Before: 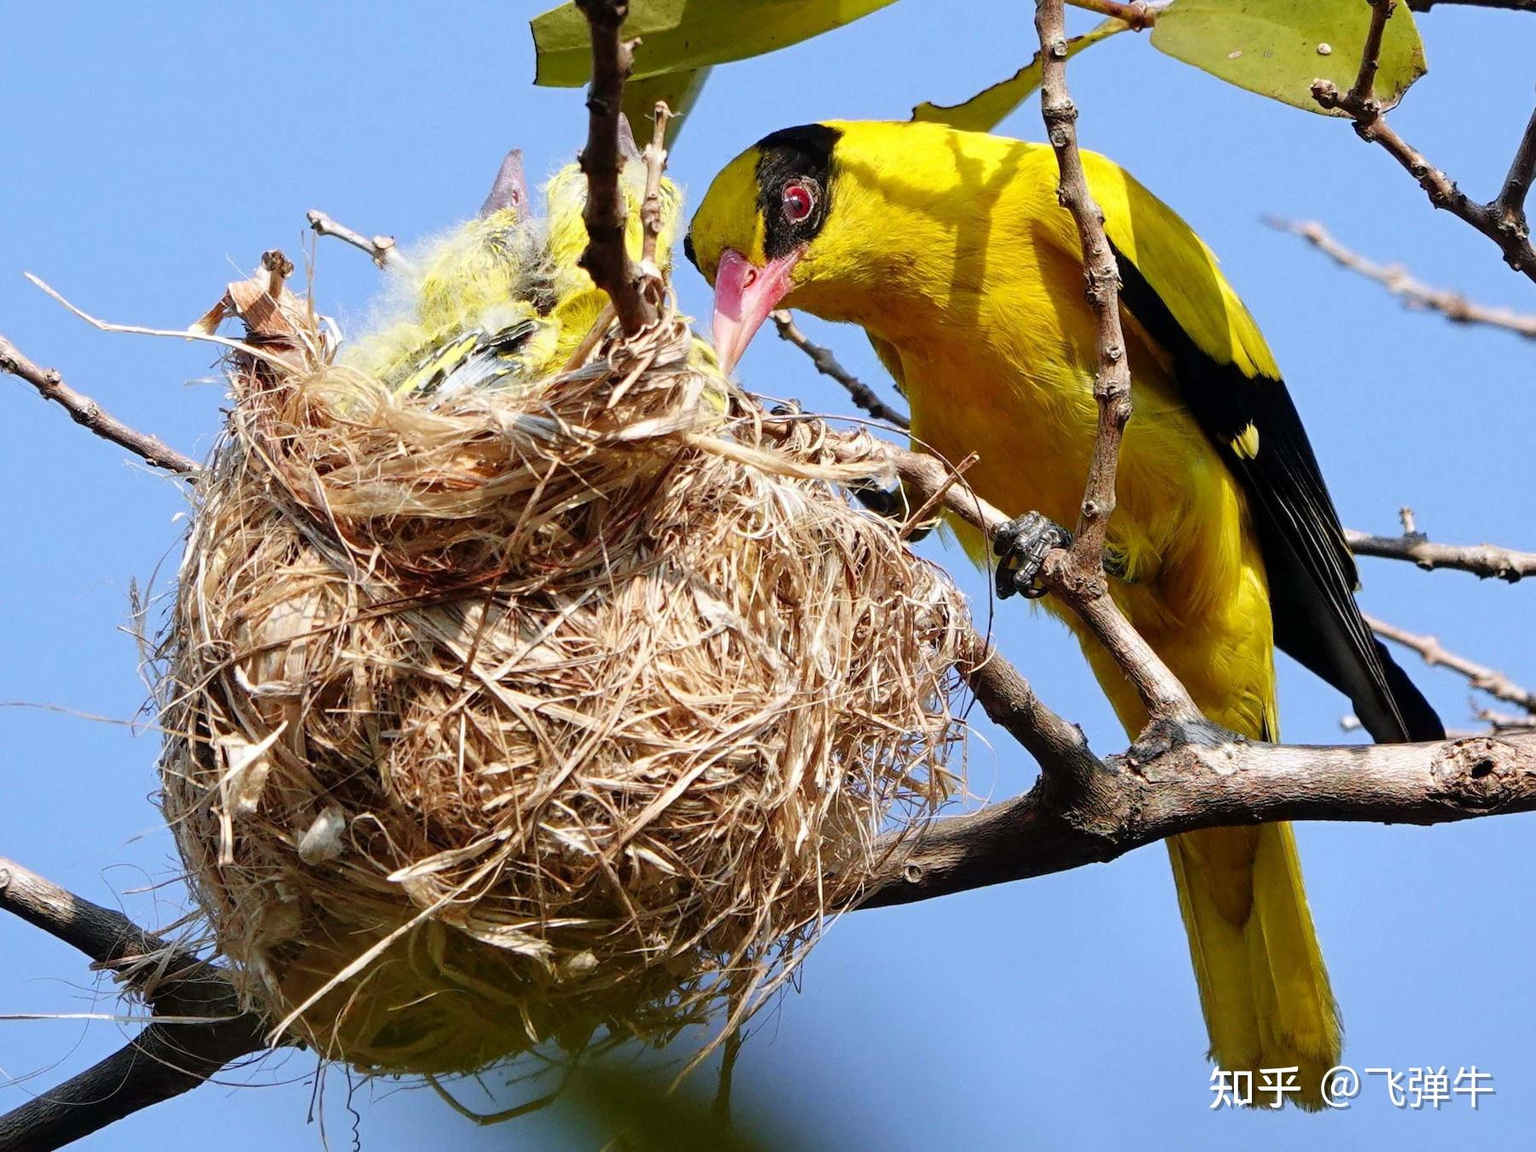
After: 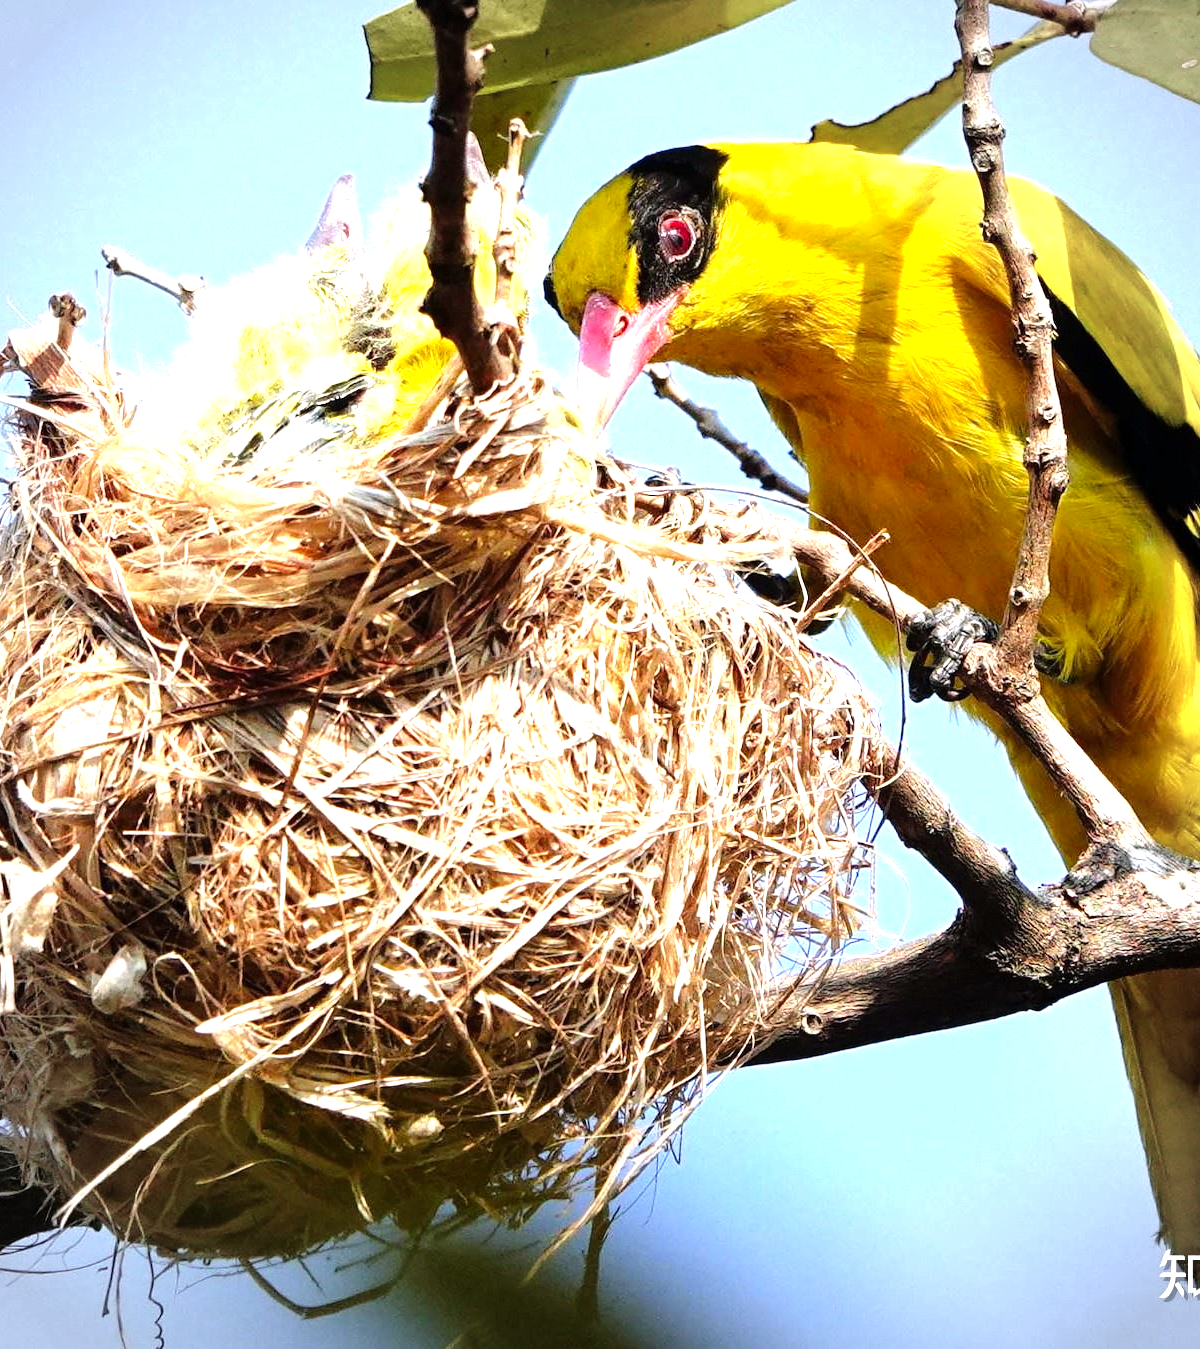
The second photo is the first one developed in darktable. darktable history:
crop and rotate: left 14.372%, right 18.946%
levels: levels [0, 0.352, 0.703]
tone curve: curves: ch0 [(0, 0) (0.058, 0.037) (0.214, 0.183) (0.304, 0.288) (0.561, 0.554) (0.687, 0.677) (0.768, 0.768) (0.858, 0.861) (0.987, 0.945)]; ch1 [(0, 0) (0.172, 0.123) (0.312, 0.296) (0.432, 0.448) (0.471, 0.469) (0.502, 0.5) (0.521, 0.505) (0.565, 0.569) (0.663, 0.663) (0.703, 0.721) (0.857, 0.917) (1, 1)]; ch2 [(0, 0) (0.411, 0.424) (0.485, 0.497) (0.502, 0.5) (0.517, 0.511) (0.556, 0.562) (0.626, 0.594) (0.709, 0.661) (1, 1)], color space Lab, linked channels, preserve colors none
vignetting: fall-off radius 44.81%
